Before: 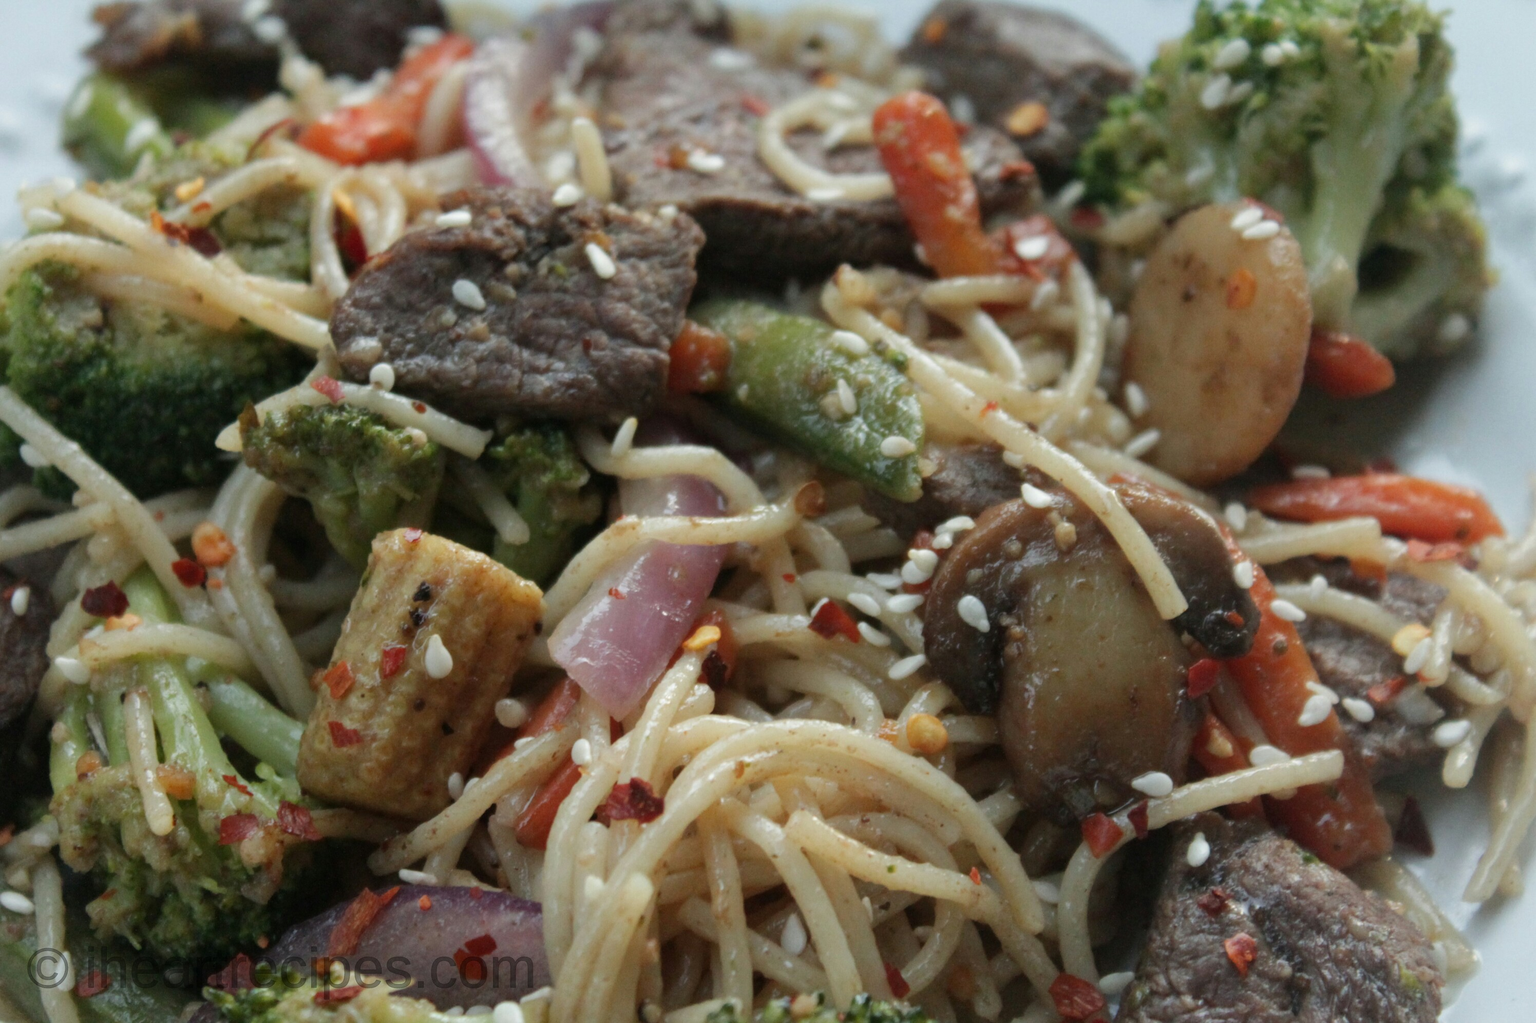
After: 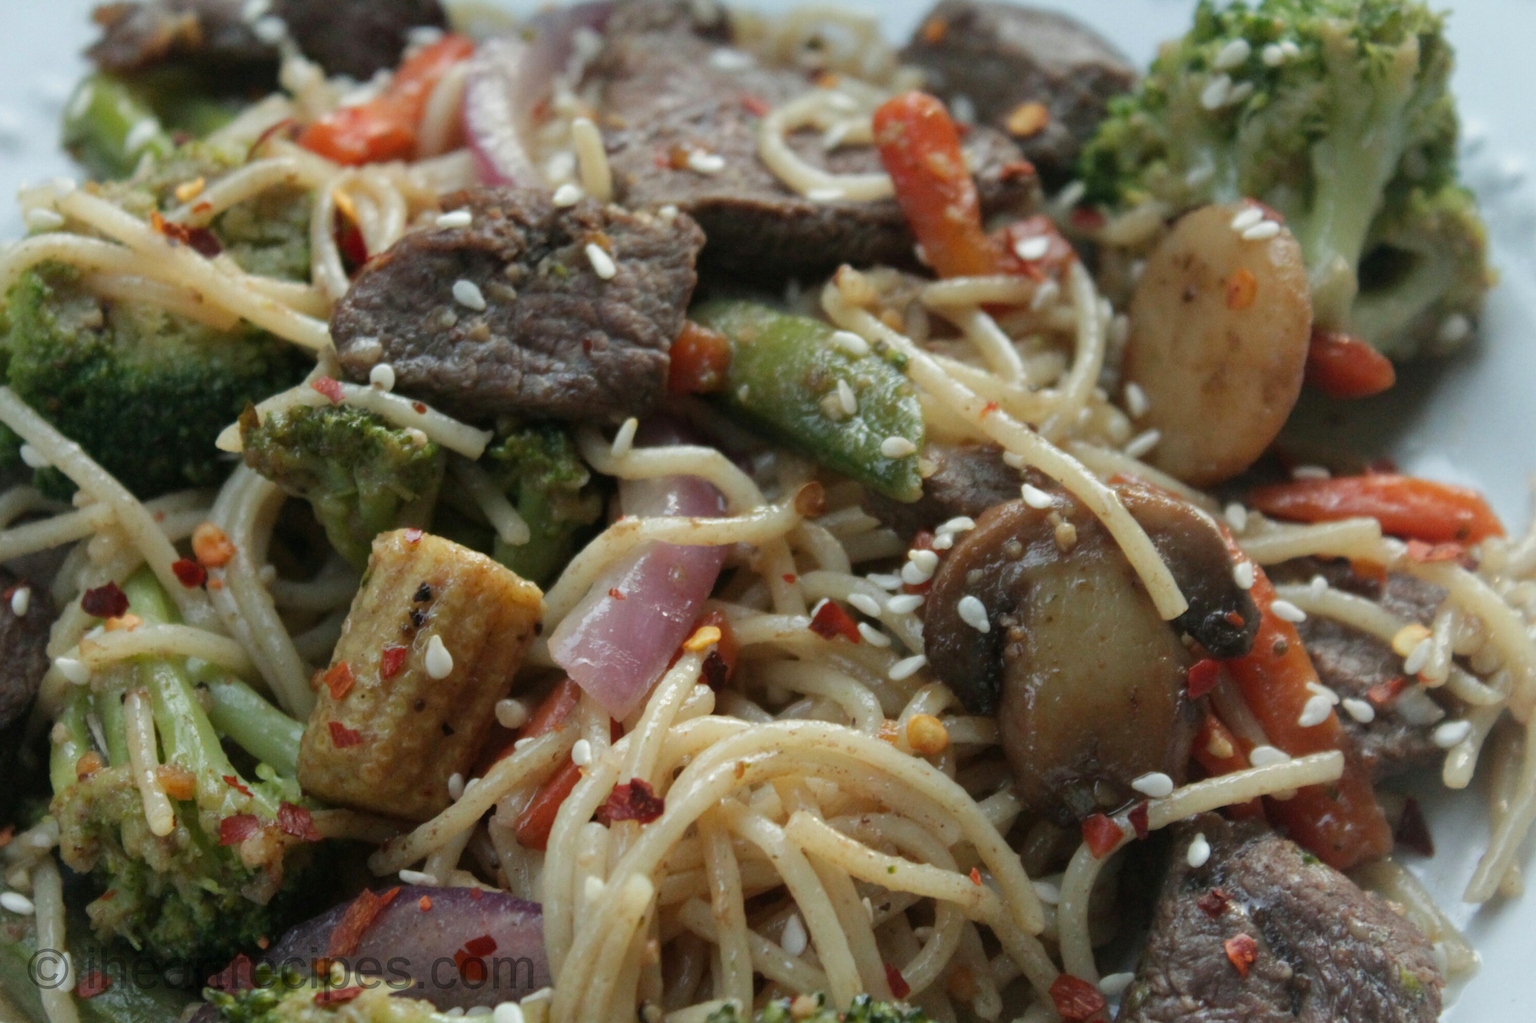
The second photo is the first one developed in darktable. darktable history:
color balance rgb: perceptual saturation grading › global saturation 0.557%, global vibrance 20%
